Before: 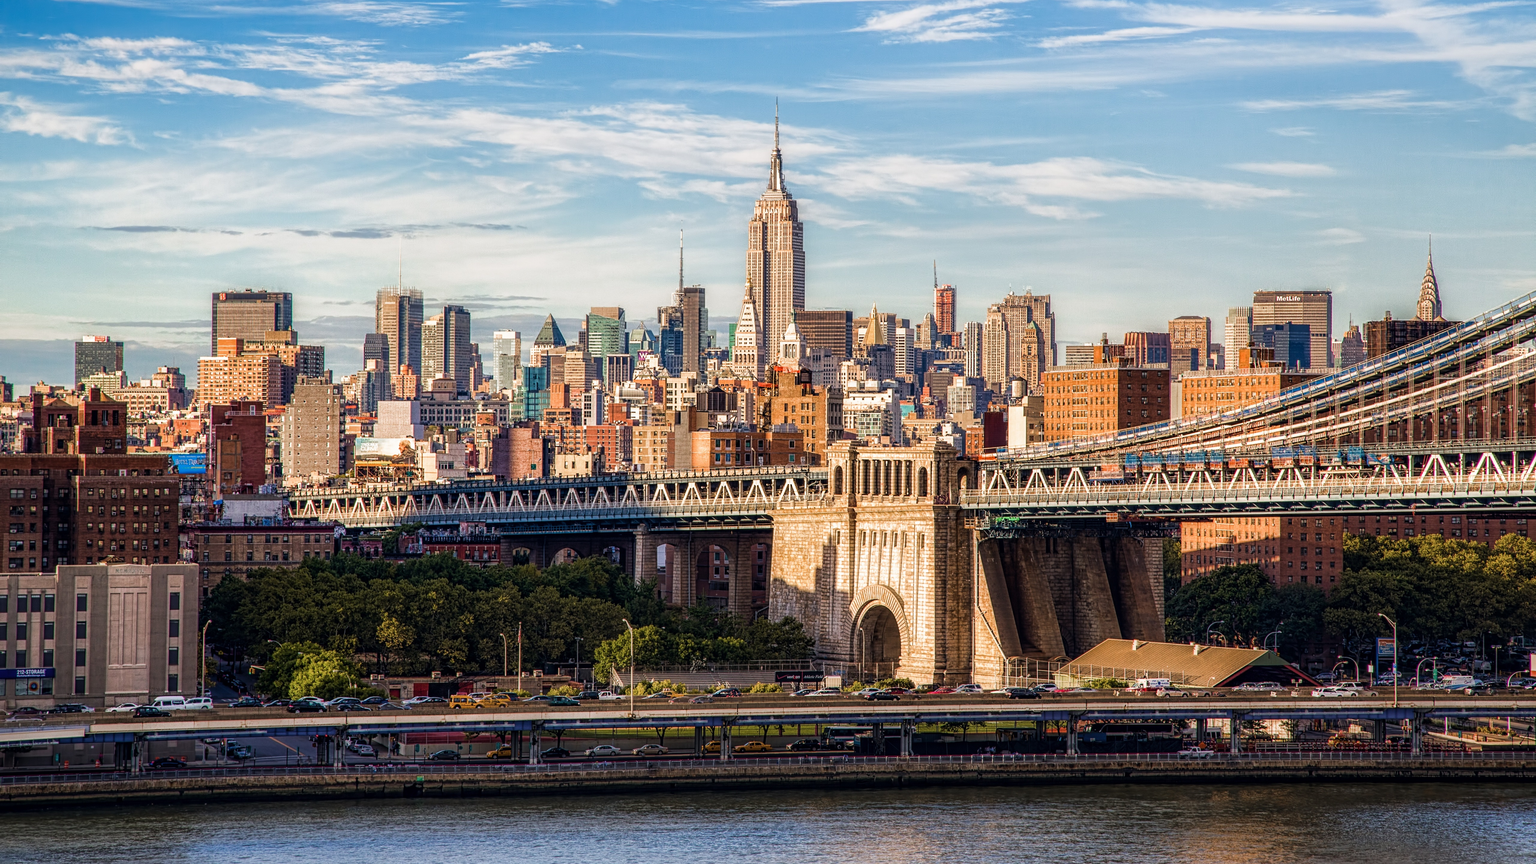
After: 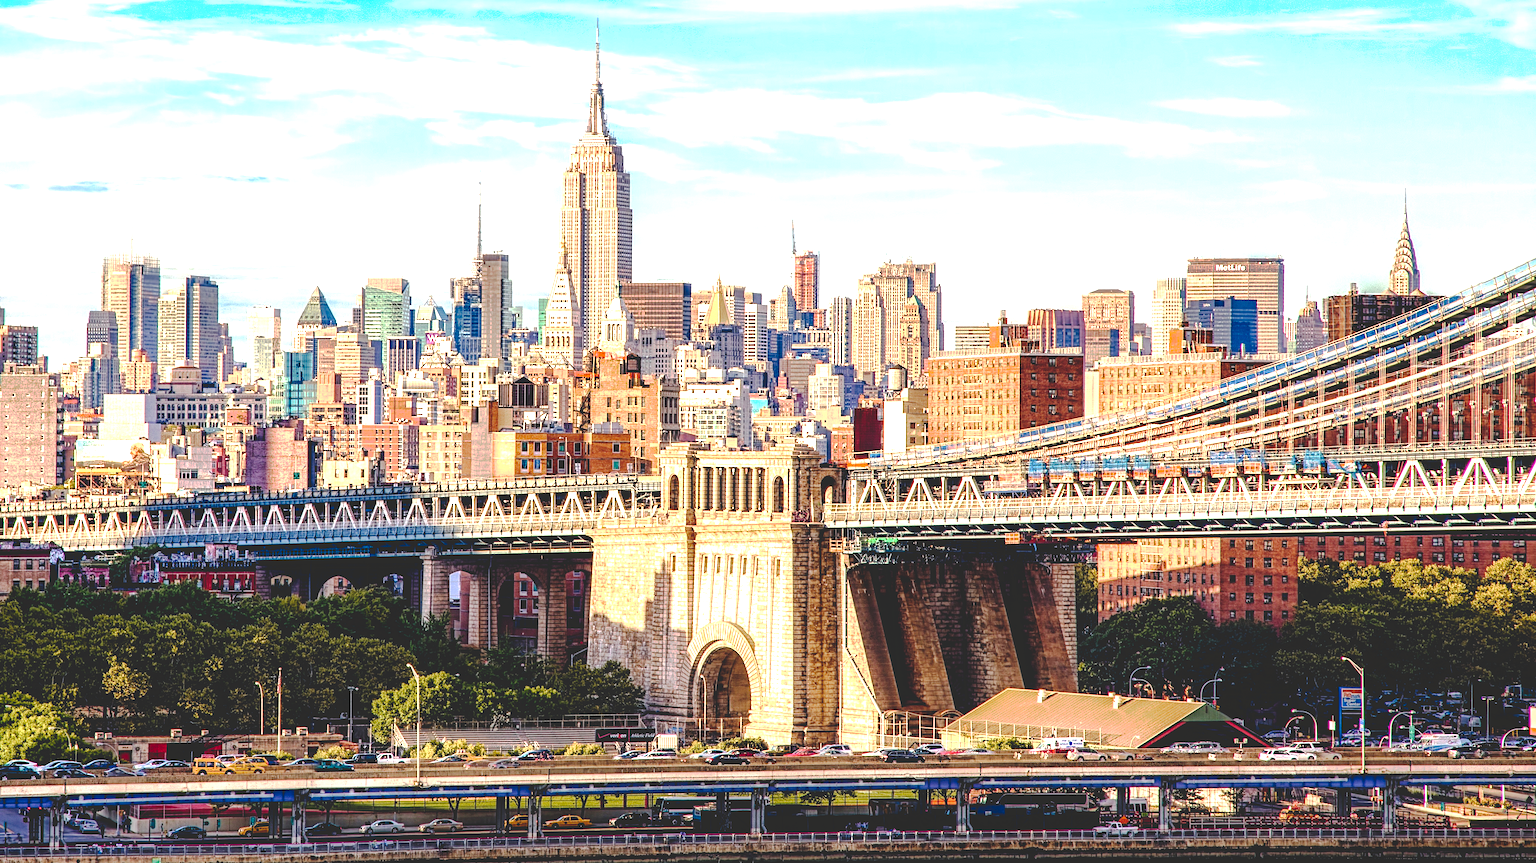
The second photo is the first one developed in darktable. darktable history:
shadows and highlights: shadows -20, white point adjustment -2, highlights -35
exposure: black level correction -0.002, exposure 1.35 EV, compensate highlight preservation false
crop: left 19.159%, top 9.58%, bottom 9.58%
tone curve: curves: ch0 [(0, 0) (0.003, 0.185) (0.011, 0.185) (0.025, 0.187) (0.044, 0.185) (0.069, 0.185) (0.1, 0.18) (0.136, 0.18) (0.177, 0.179) (0.224, 0.202) (0.277, 0.252) (0.335, 0.343) (0.399, 0.452) (0.468, 0.553) (0.543, 0.643) (0.623, 0.717) (0.709, 0.778) (0.801, 0.82) (0.898, 0.856) (1, 1)], preserve colors none
